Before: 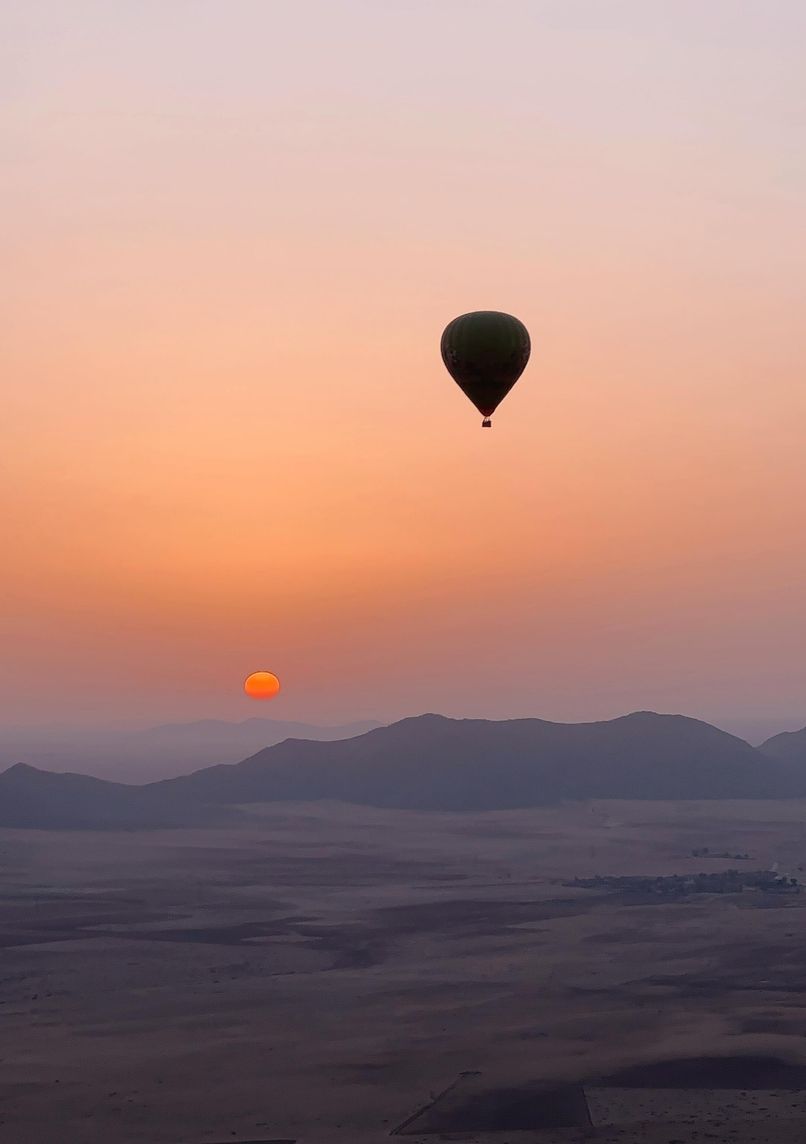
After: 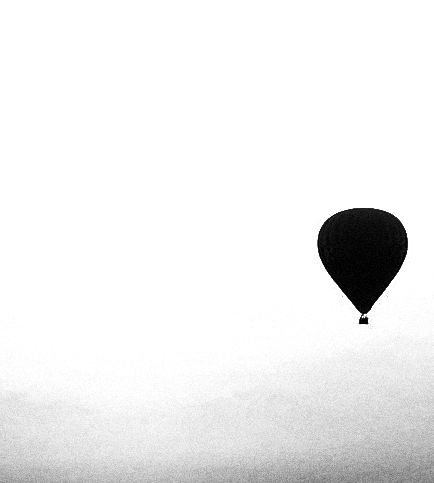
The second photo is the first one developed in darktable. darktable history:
exposure: exposure 0.3 EV, compensate highlight preservation false
base curve: curves: ch0 [(0, 0) (0.564, 0.291) (0.802, 0.731) (1, 1)]
shadows and highlights: shadows 35, highlights -35, soften with gaussian
tone equalizer: -8 EV -0.75 EV, -7 EV -0.7 EV, -6 EV -0.6 EV, -5 EV -0.4 EV, -3 EV 0.4 EV, -2 EV 0.6 EV, -1 EV 0.7 EV, +0 EV 0.75 EV, edges refinement/feathering 500, mask exposure compensation -1.57 EV, preserve details no
grain: coarseness 14.49 ISO, strength 48.04%, mid-tones bias 35%
crop: left 15.306%, top 9.065%, right 30.789%, bottom 48.638%
monochrome: a -3.63, b -0.465
sharpen: on, module defaults
